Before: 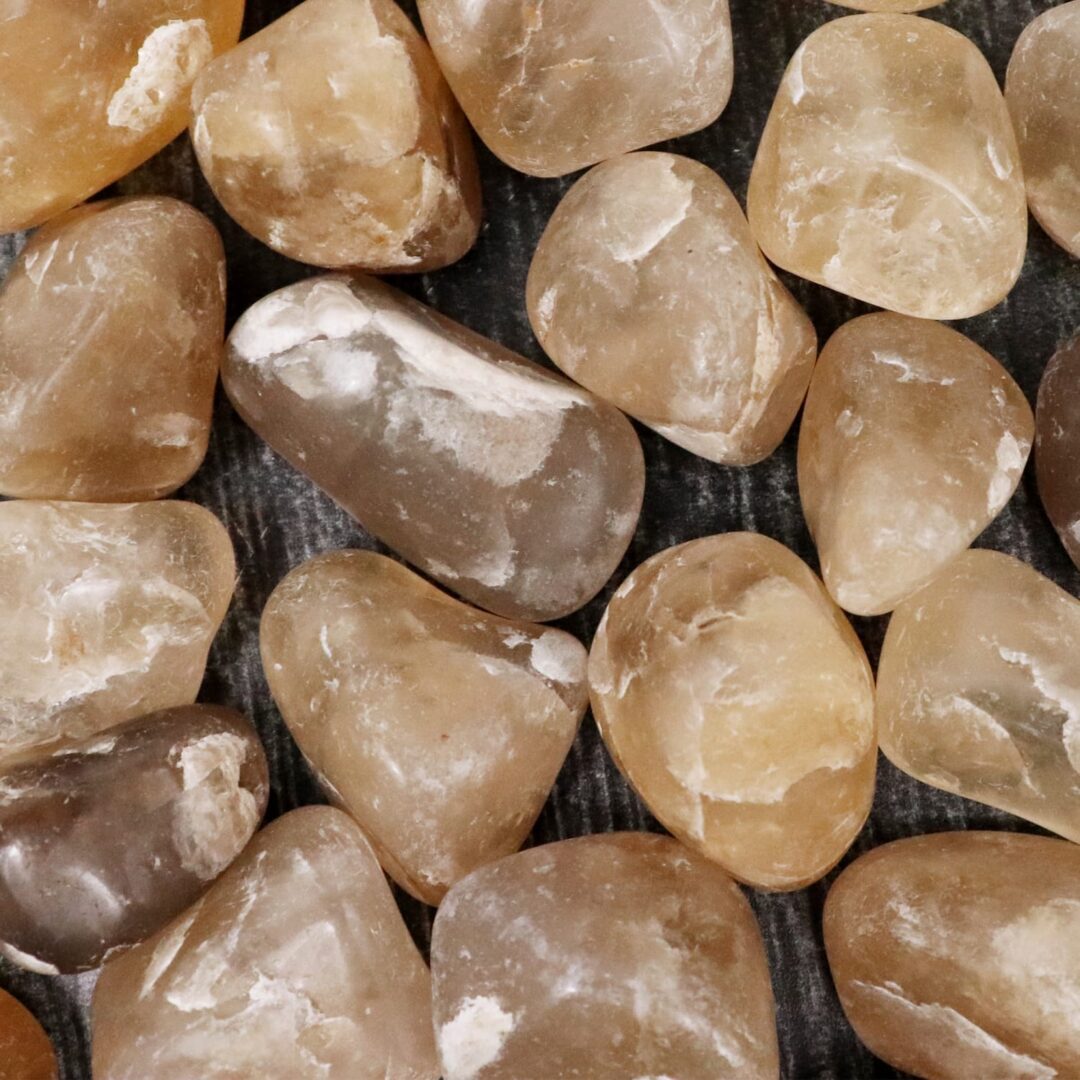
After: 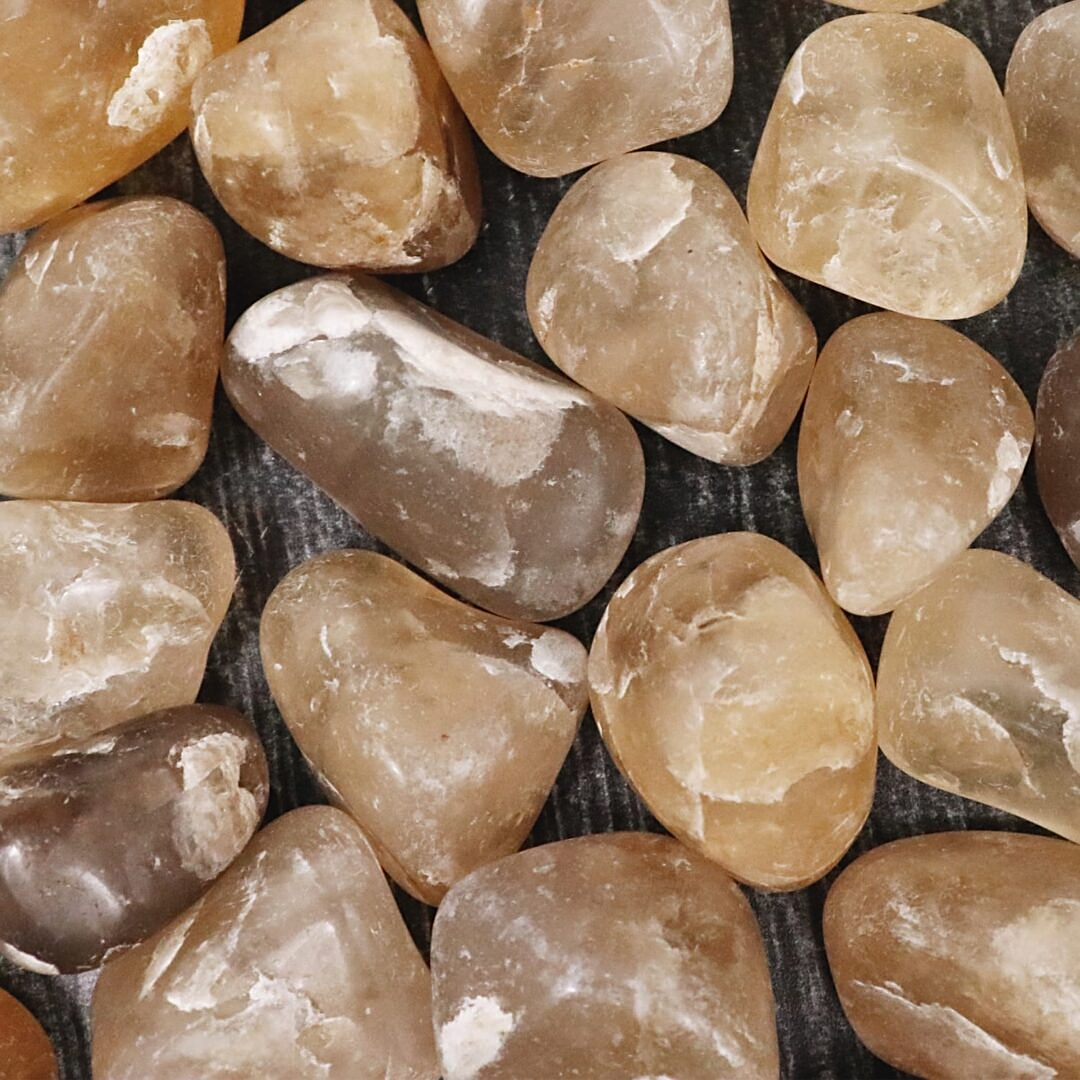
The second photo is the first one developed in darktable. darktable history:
sharpen: on, module defaults
shadows and highlights: low approximation 0.01, soften with gaussian
exposure: black level correction -0.004, exposure 0.052 EV, compensate exposure bias true, compensate highlight preservation false
